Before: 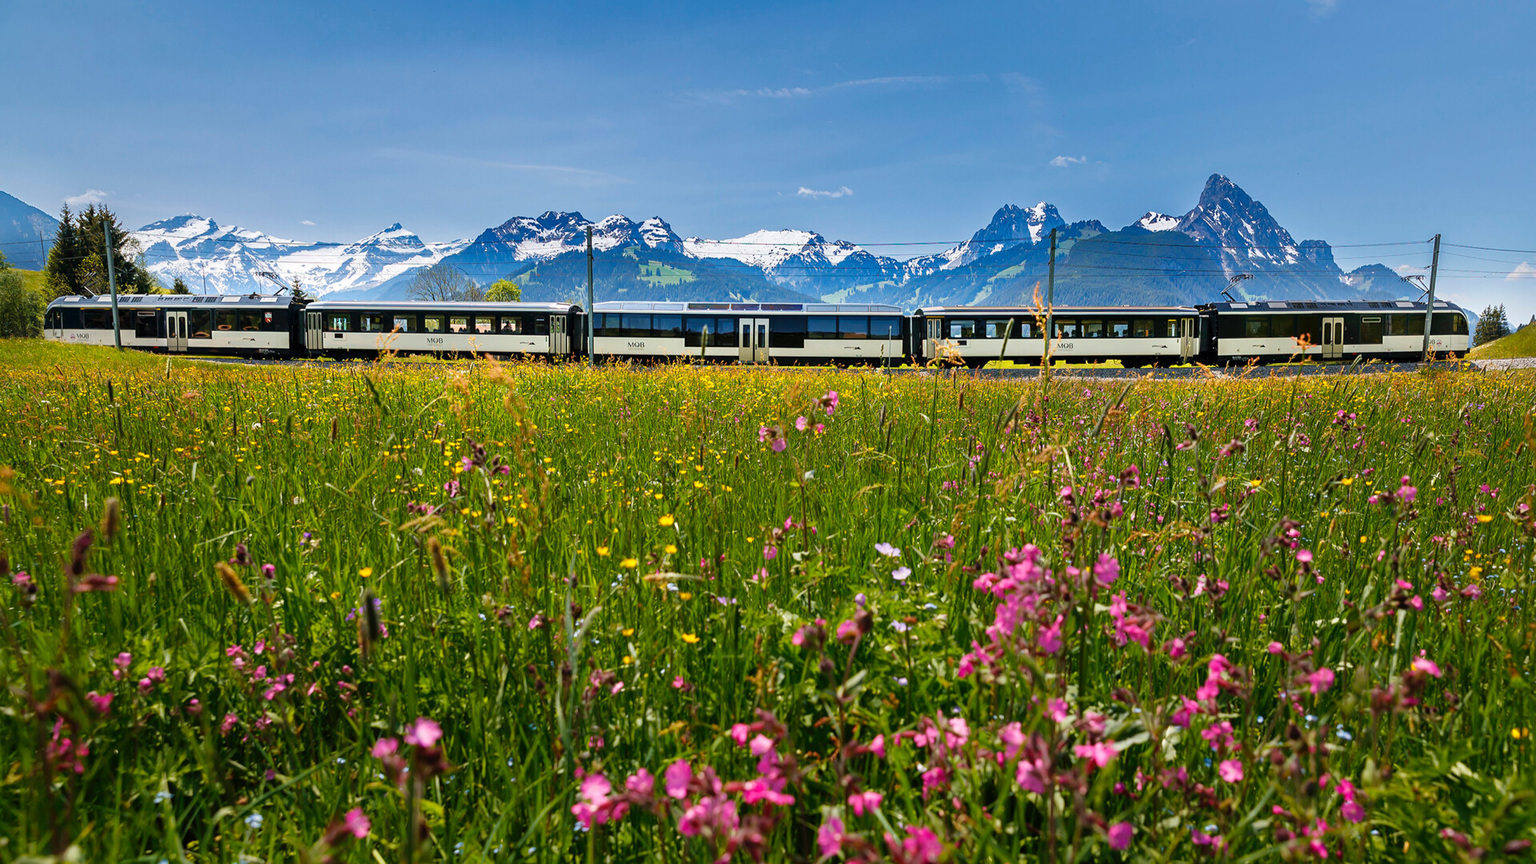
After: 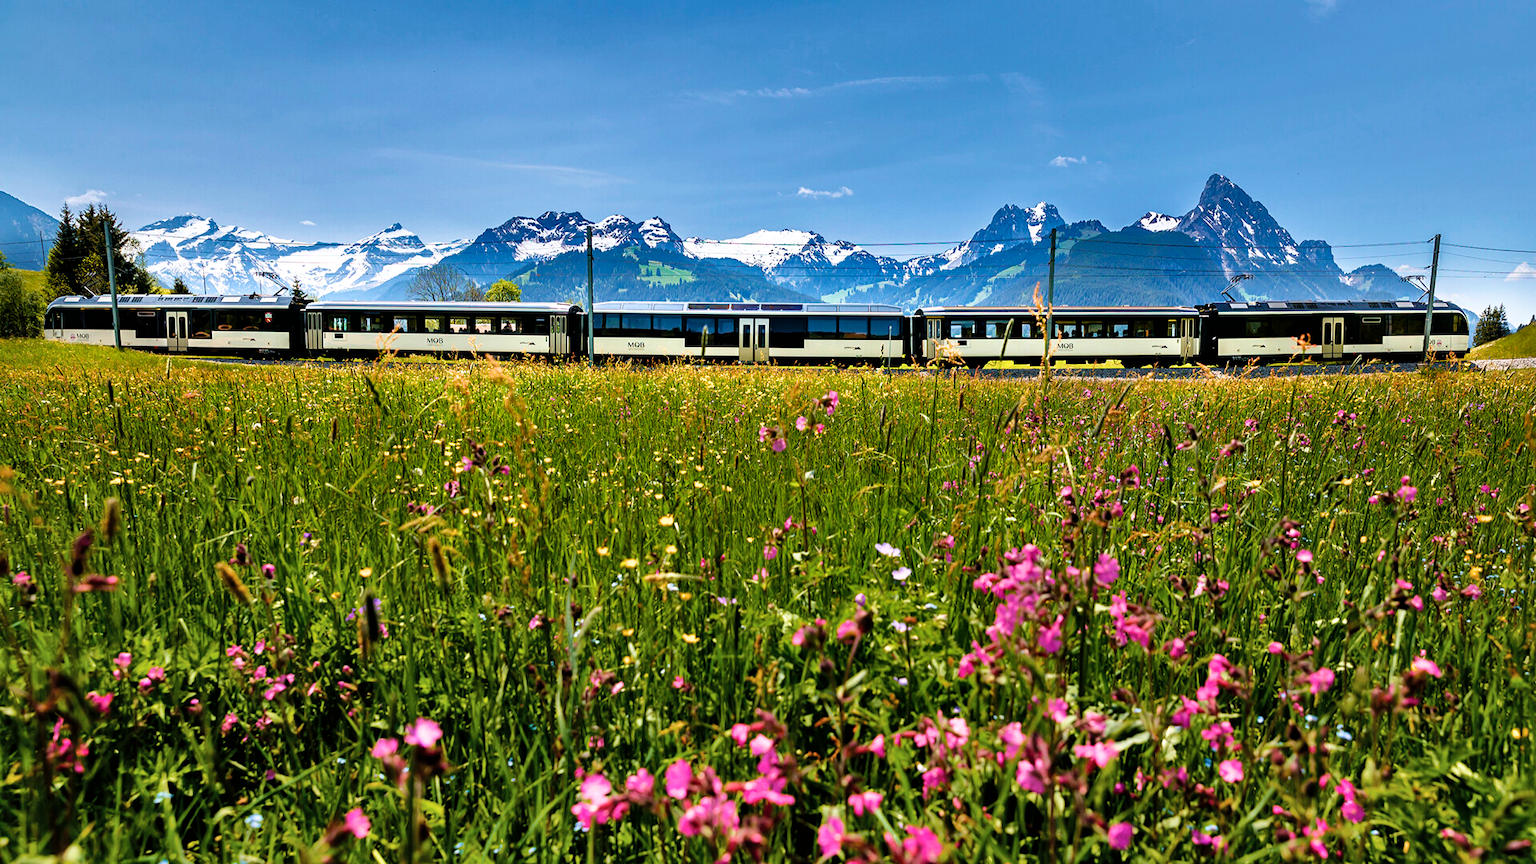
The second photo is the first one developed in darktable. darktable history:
filmic rgb: black relative exposure -8.3 EV, white relative exposure 2.2 EV, threshold 2.95 EV, target white luminance 99.993%, hardness 7.14, latitude 74.54%, contrast 1.317, highlights saturation mix -1.76%, shadows ↔ highlights balance 30.72%, enable highlight reconstruction true
velvia: on, module defaults
shadows and highlights: shadows 60.21, soften with gaussian
color balance rgb: linear chroma grading › shadows -1.903%, linear chroma grading › highlights -14.823%, linear chroma grading › global chroma -9.482%, linear chroma grading › mid-tones -9.86%, perceptual saturation grading › global saturation 29.746%, perceptual brilliance grading › global brilliance 1.959%, perceptual brilliance grading › highlights -3.682%, global vibrance 30.102%
